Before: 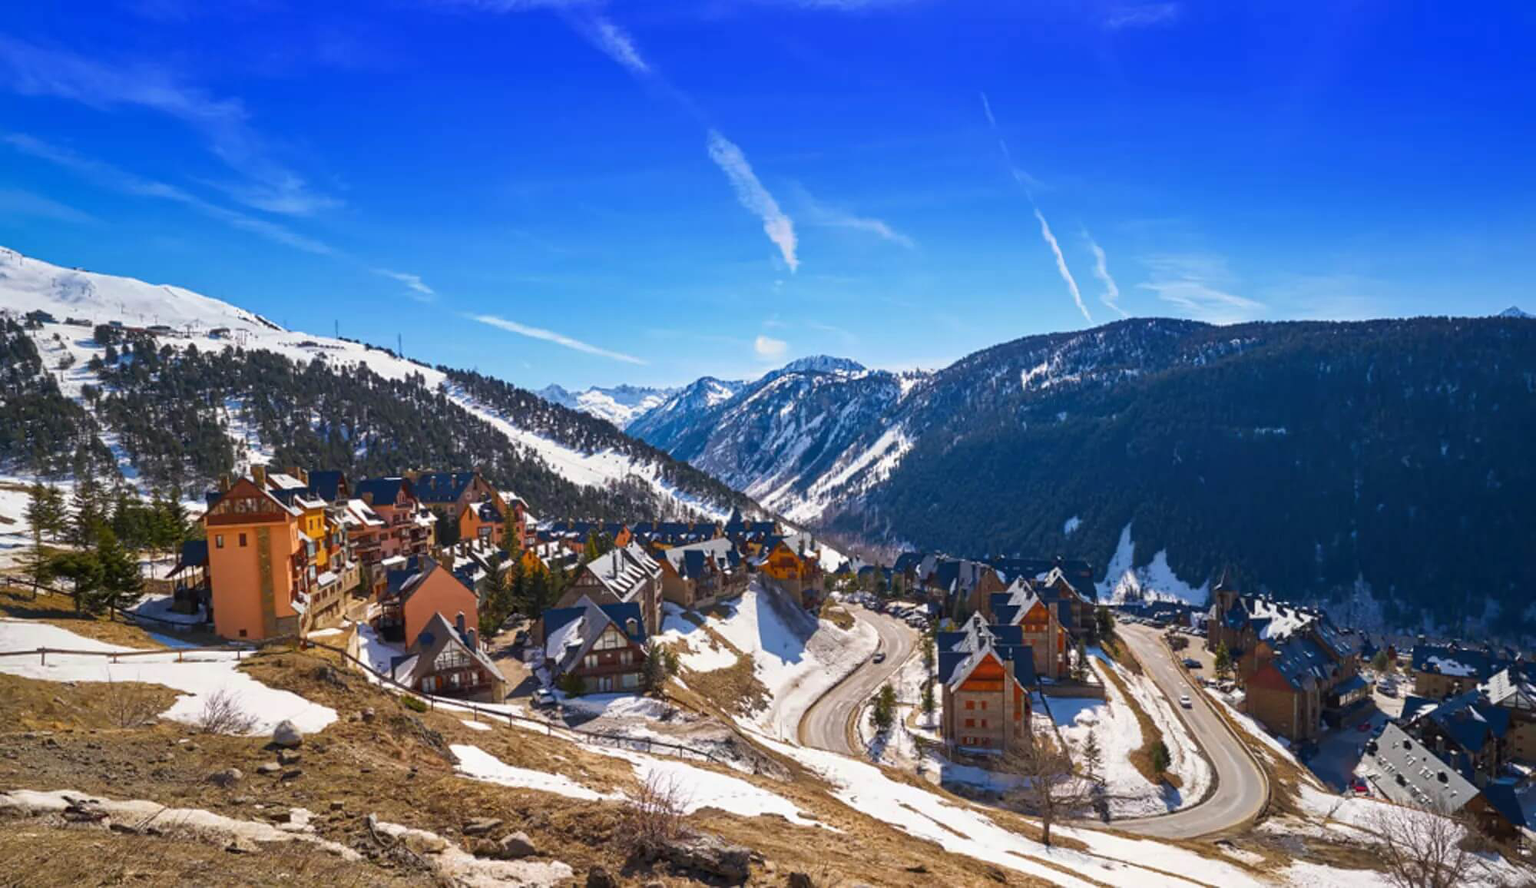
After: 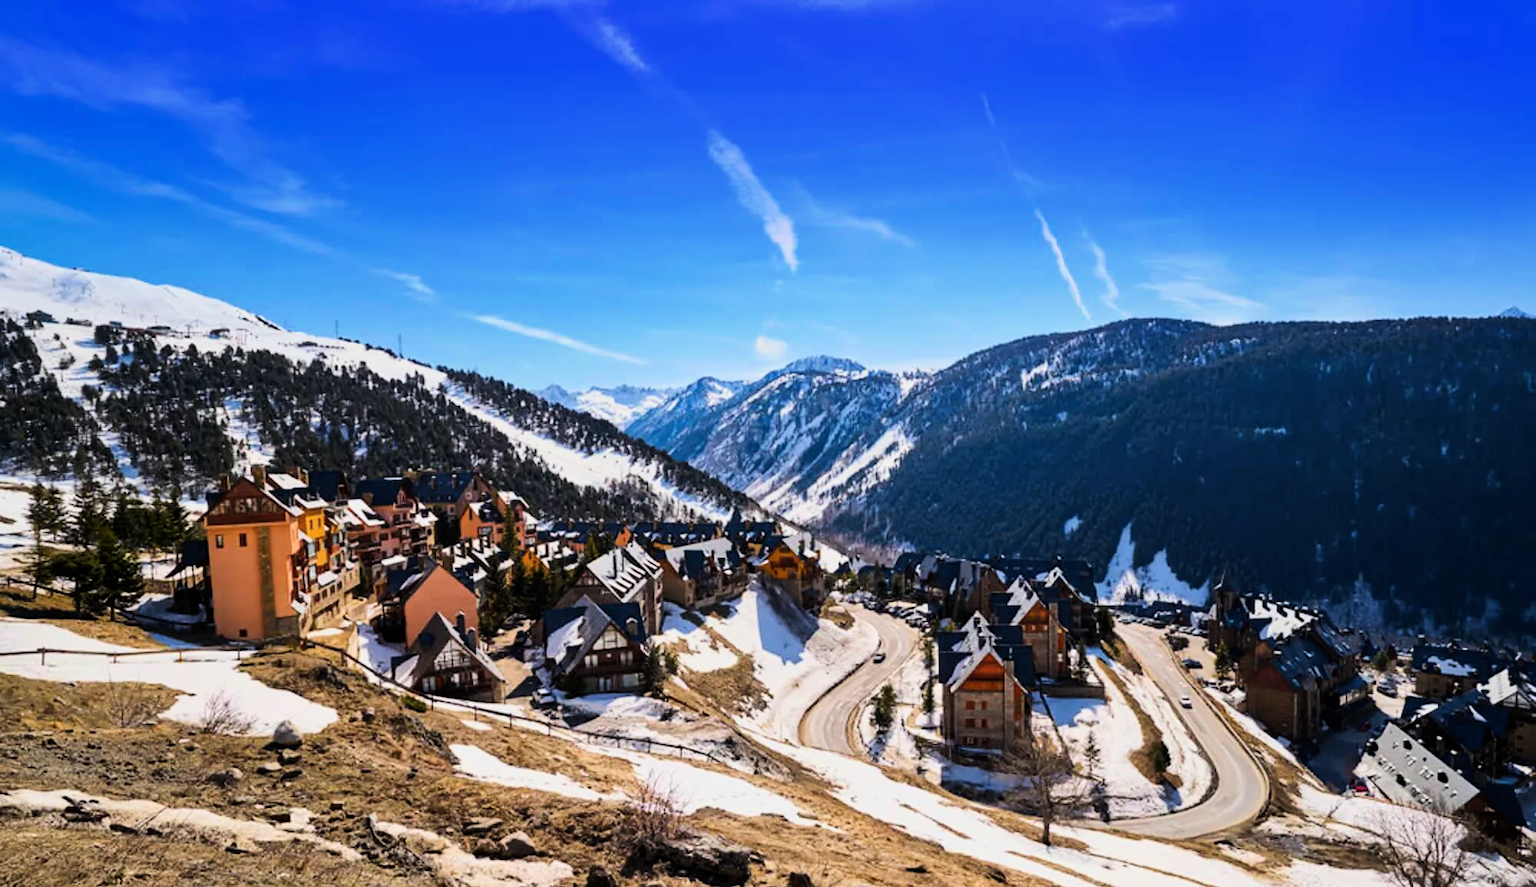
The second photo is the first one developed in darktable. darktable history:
filmic rgb: black relative exposure -7.65 EV, white relative exposure 4.56 EV, hardness 3.61, color science v6 (2022)
tone equalizer: -8 EV -1.08 EV, -7 EV -1.01 EV, -6 EV -0.867 EV, -5 EV -0.578 EV, -3 EV 0.578 EV, -2 EV 0.867 EV, -1 EV 1.01 EV, +0 EV 1.08 EV, edges refinement/feathering 500, mask exposure compensation -1.57 EV, preserve details no
